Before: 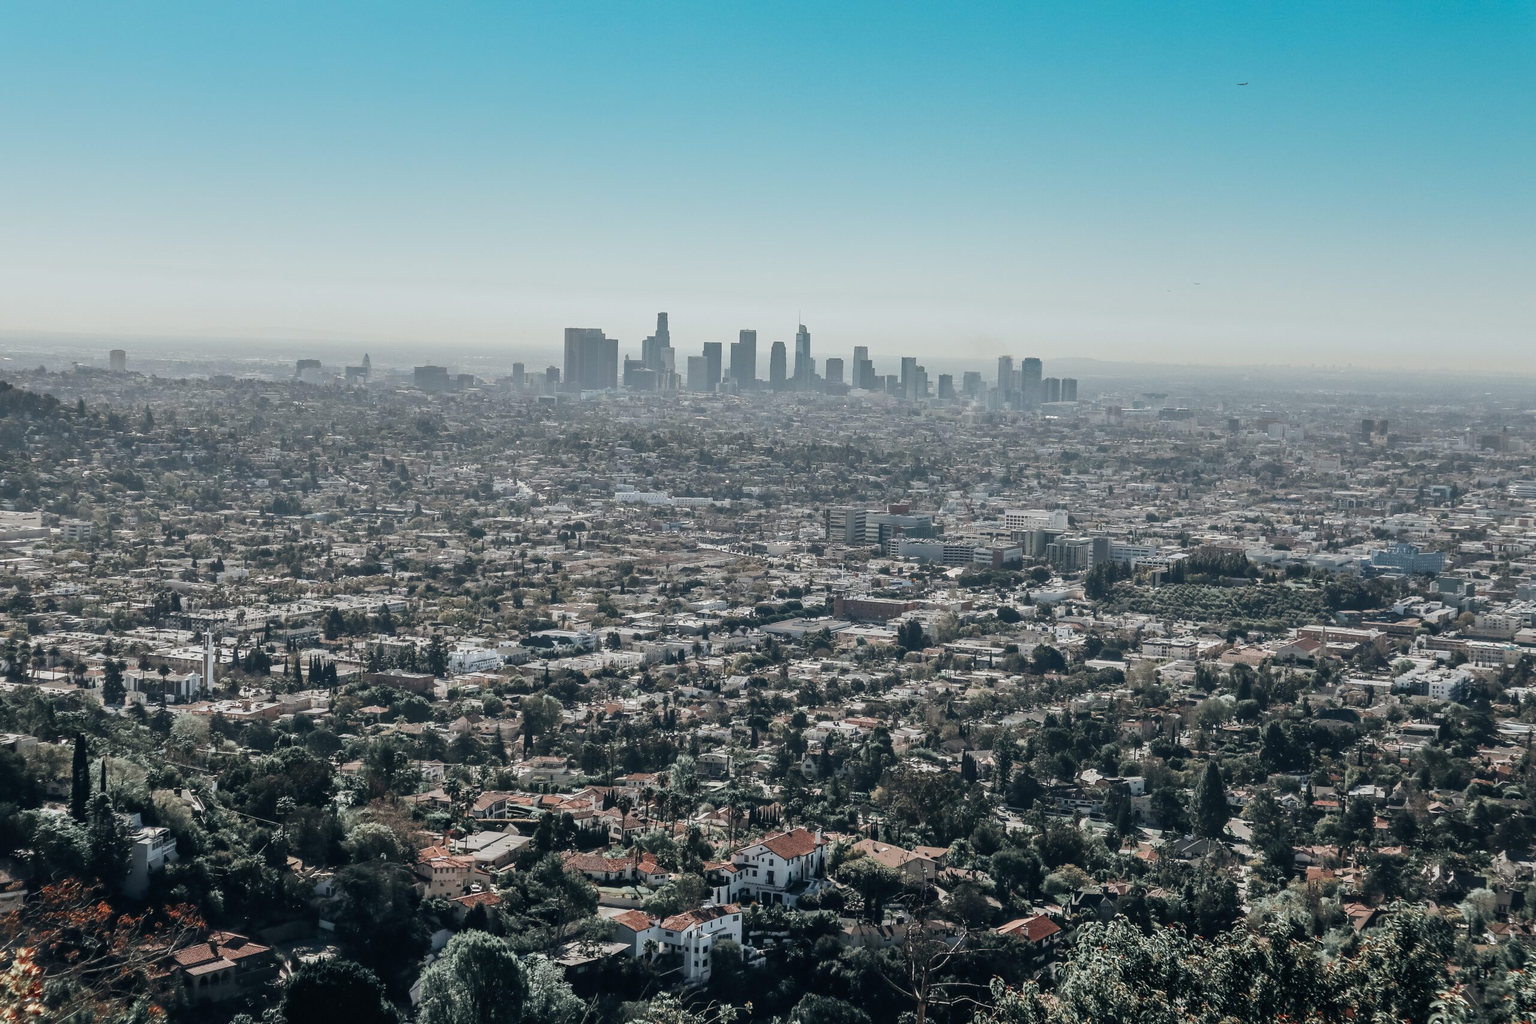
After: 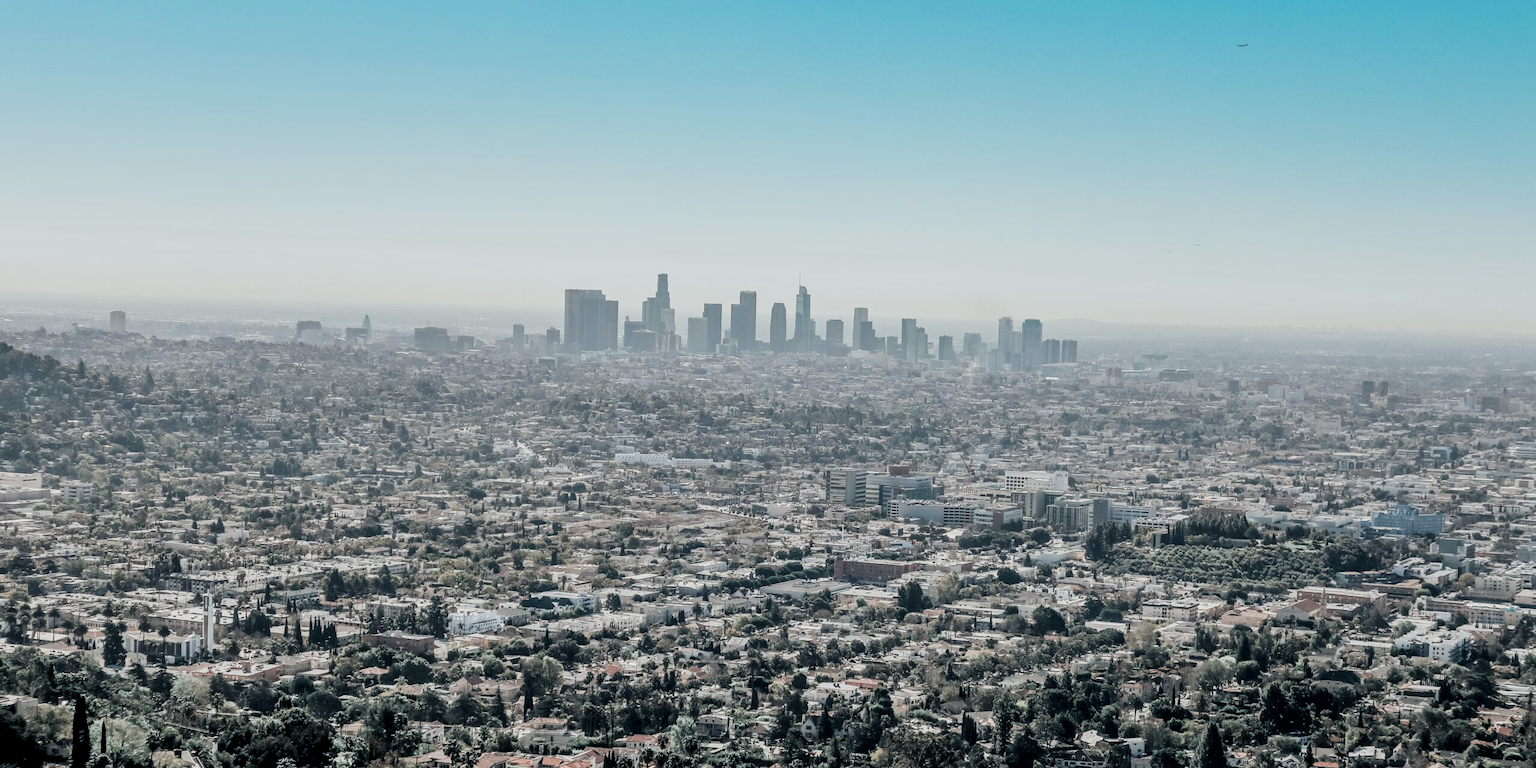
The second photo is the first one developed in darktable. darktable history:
crop: top 3.857%, bottom 21.132%
local contrast: highlights 100%, shadows 100%, detail 120%, midtone range 0.2
exposure: exposure 0.485 EV, compensate highlight preservation false
filmic rgb: black relative exposure -4.88 EV, hardness 2.82
